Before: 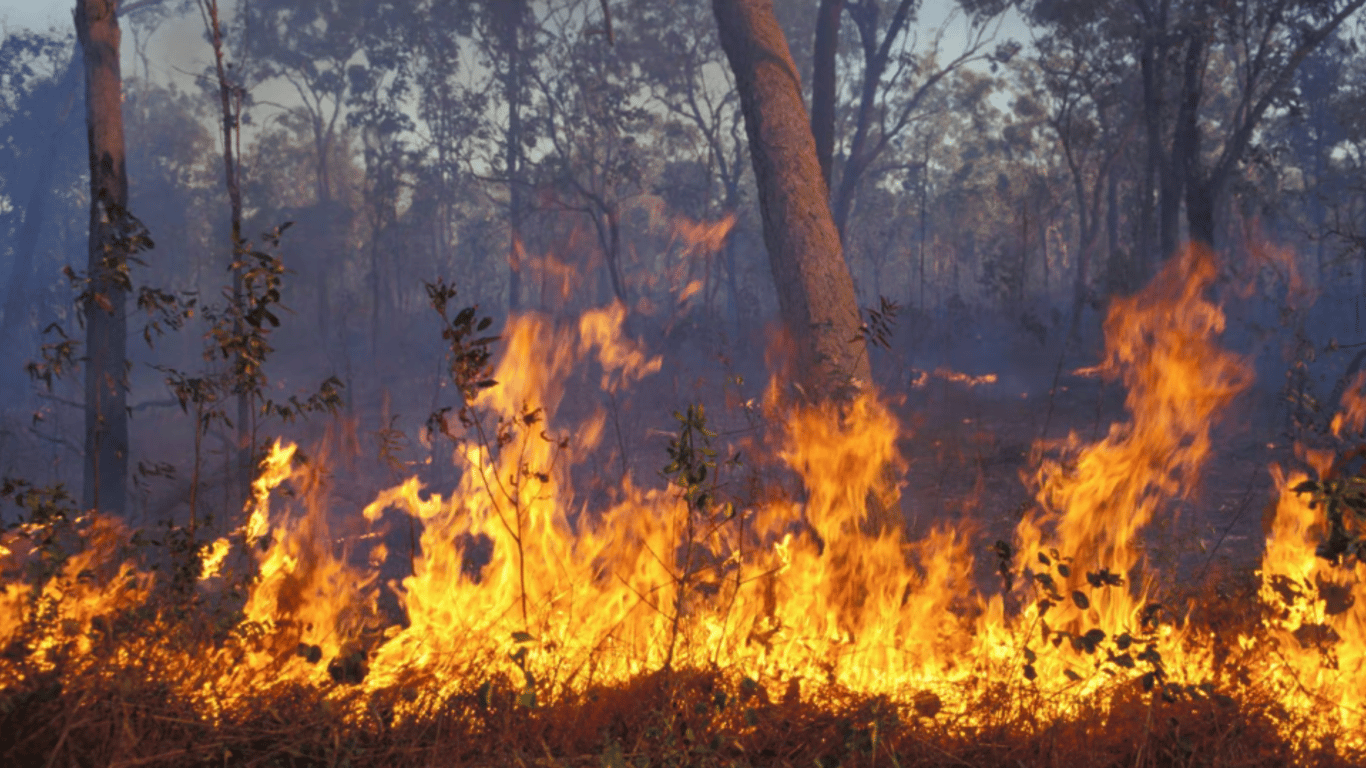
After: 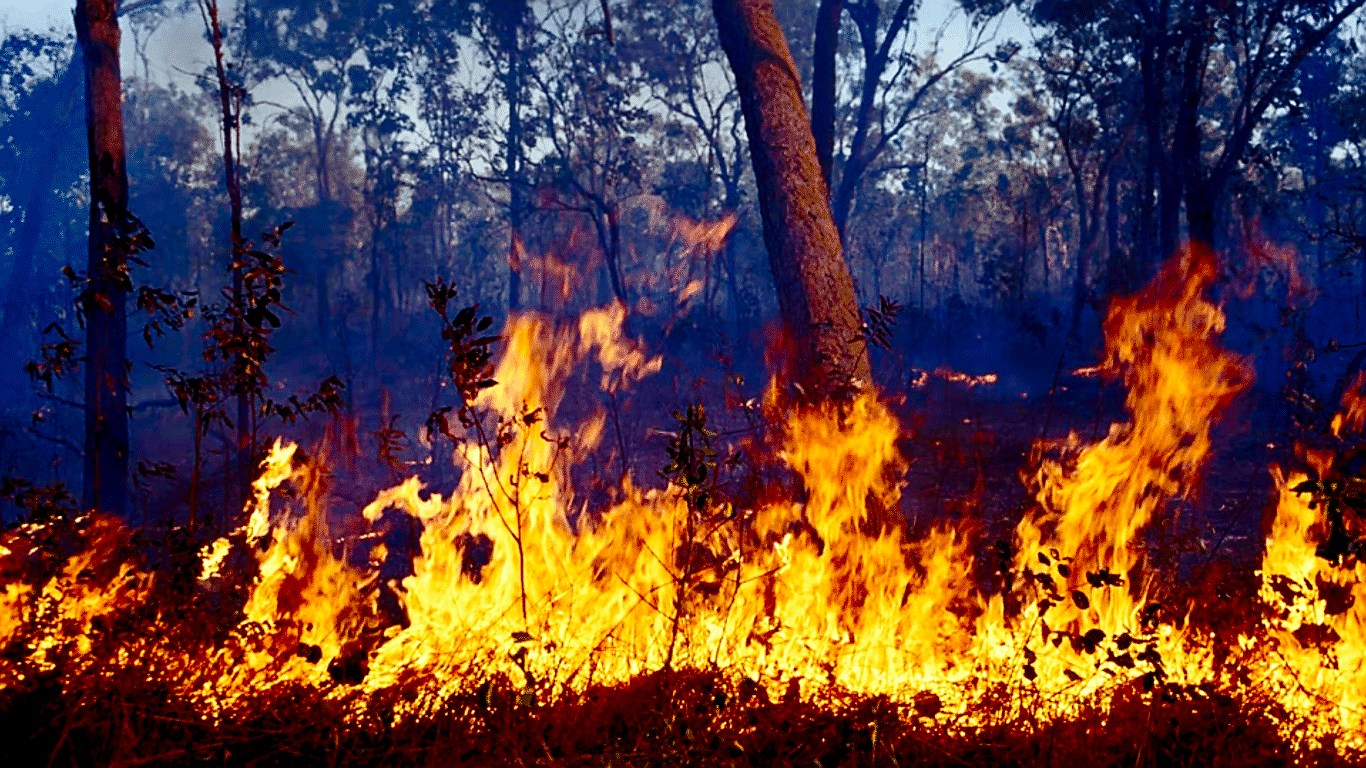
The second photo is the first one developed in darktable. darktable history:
sharpen: radius 1.391, amount 1.249, threshold 0.625
contrast brightness saturation: contrast 0.134, brightness -0.224, saturation 0.142
base curve: curves: ch0 [(0, 0) (0.028, 0.03) (0.121, 0.232) (0.46, 0.748) (0.859, 0.968) (1, 1)], preserve colors none
exposure: black level correction 0.028, exposure -0.078 EV, compensate exposure bias true, compensate highlight preservation false
color calibration: x 0.37, y 0.382, temperature 4319.57 K
